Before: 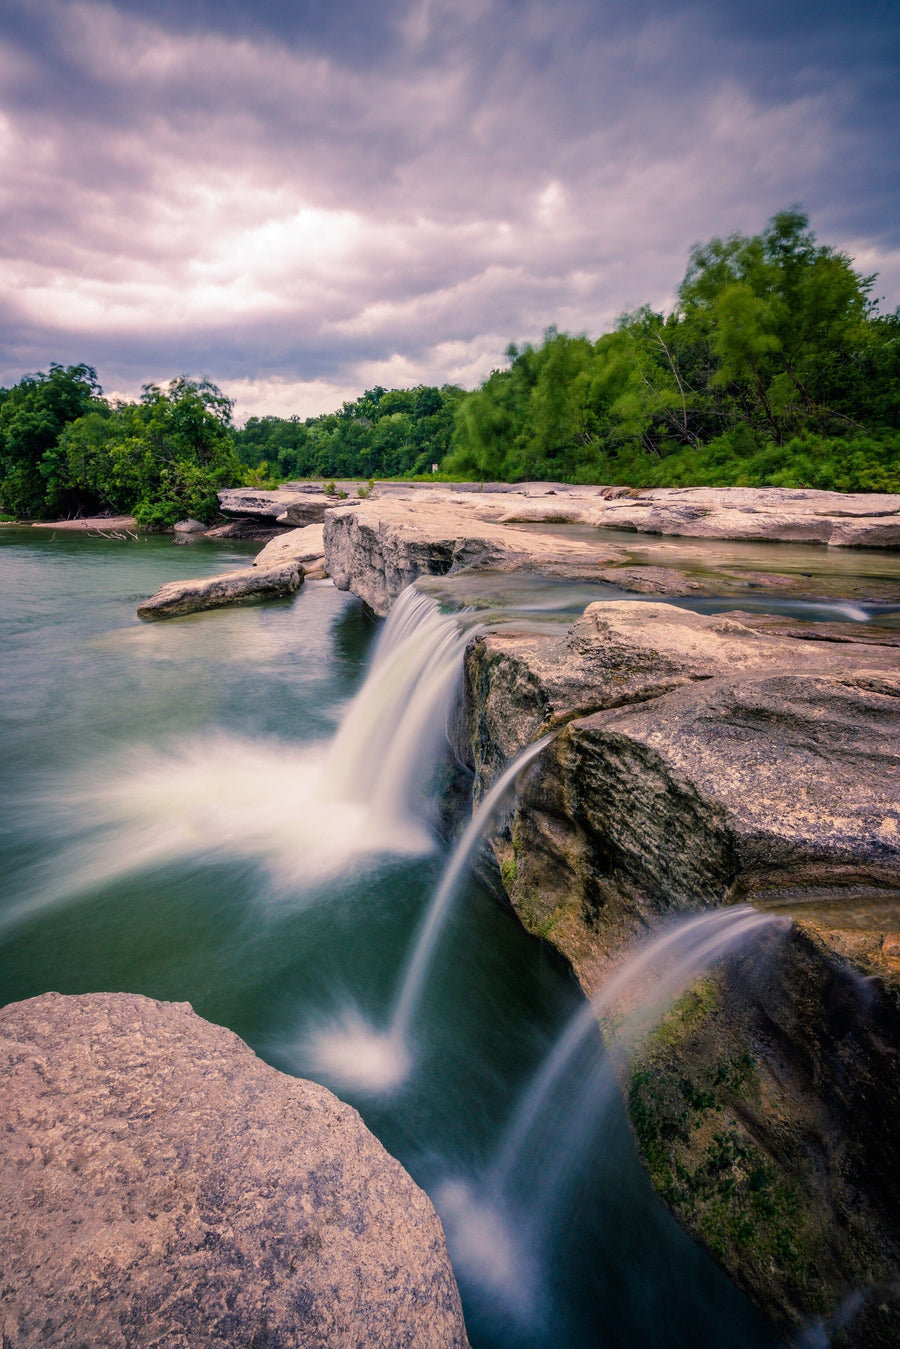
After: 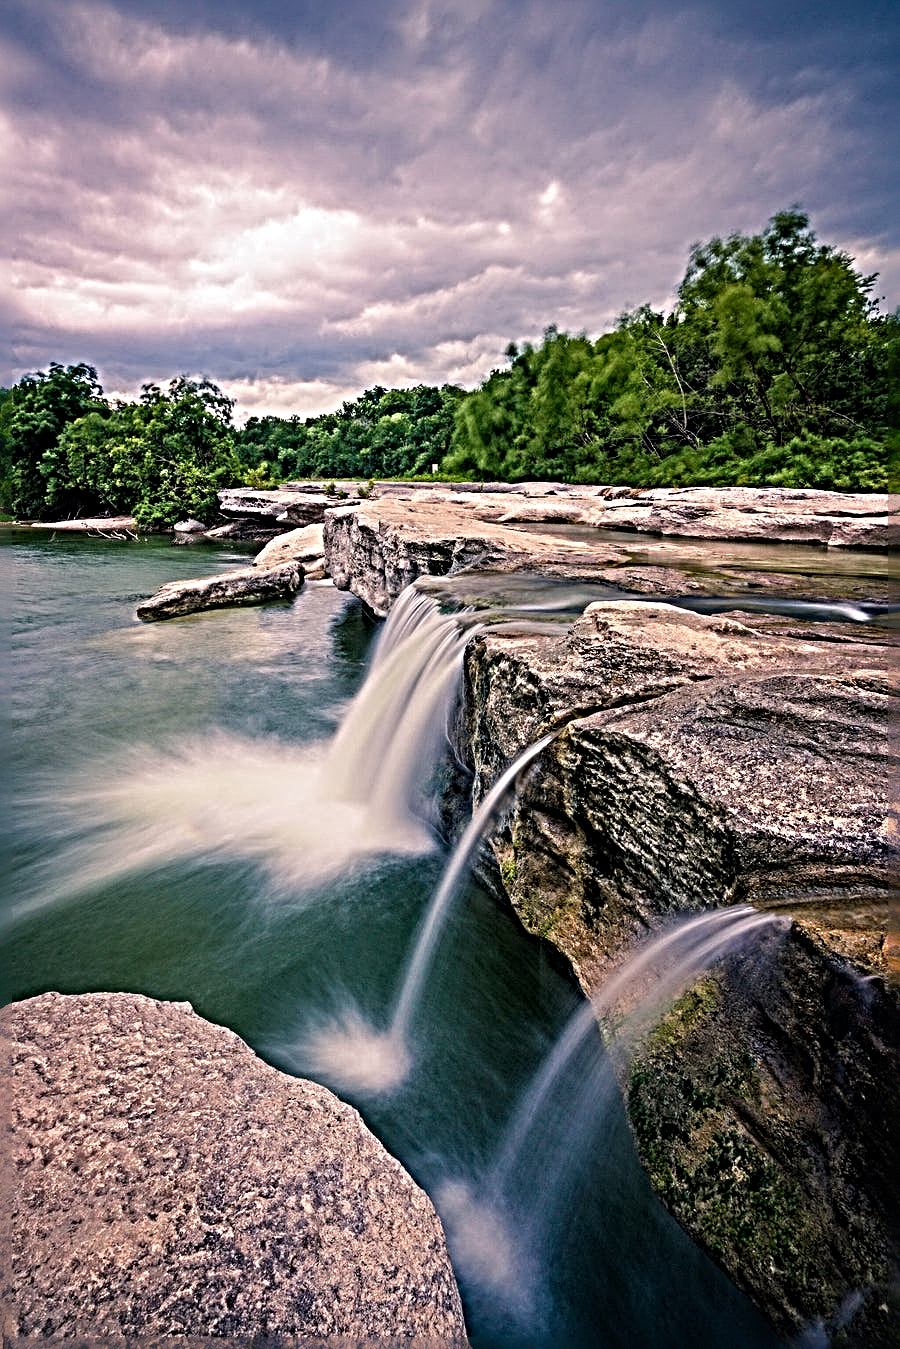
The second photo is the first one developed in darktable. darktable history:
sharpen: radius 6.291, amount 1.801, threshold 0.233
